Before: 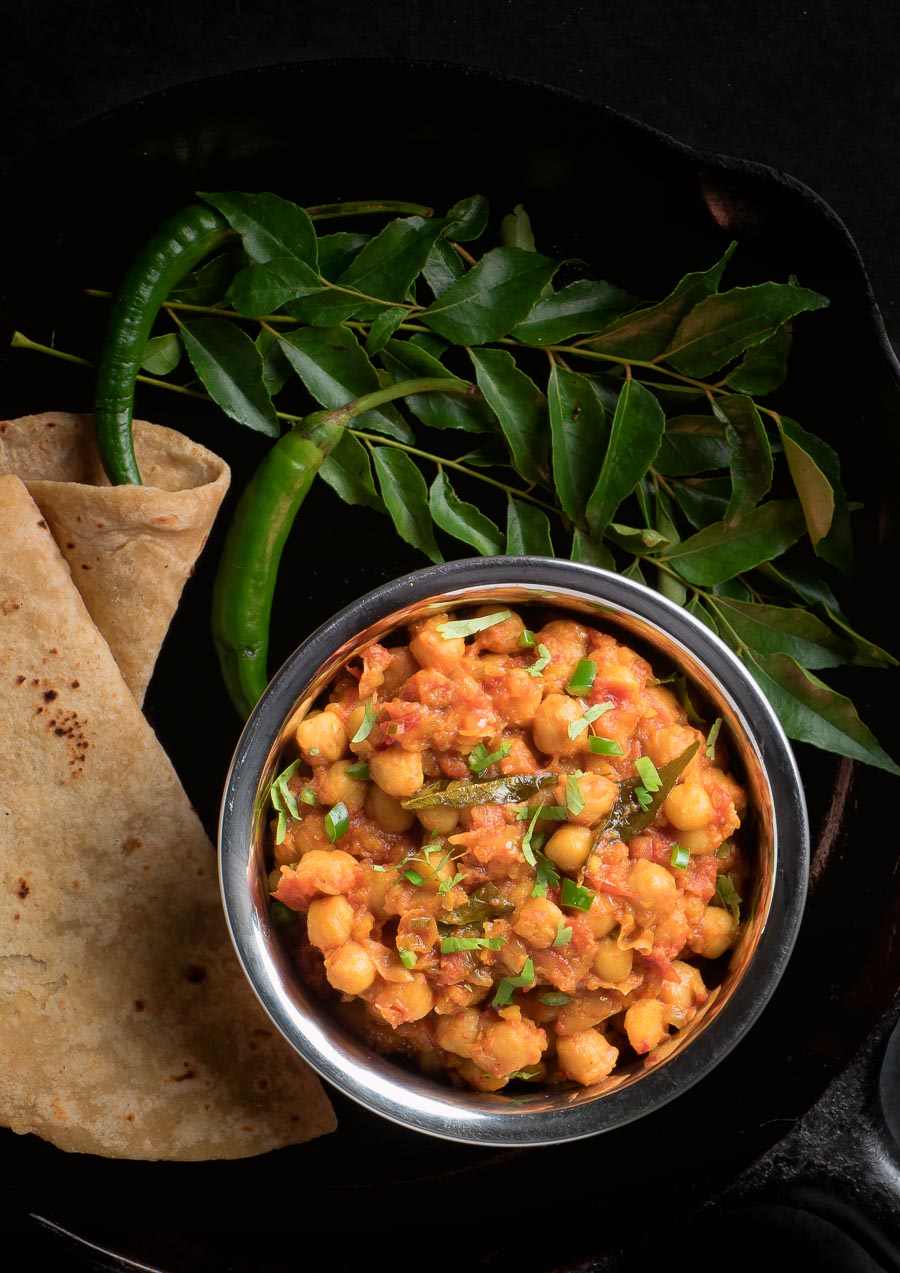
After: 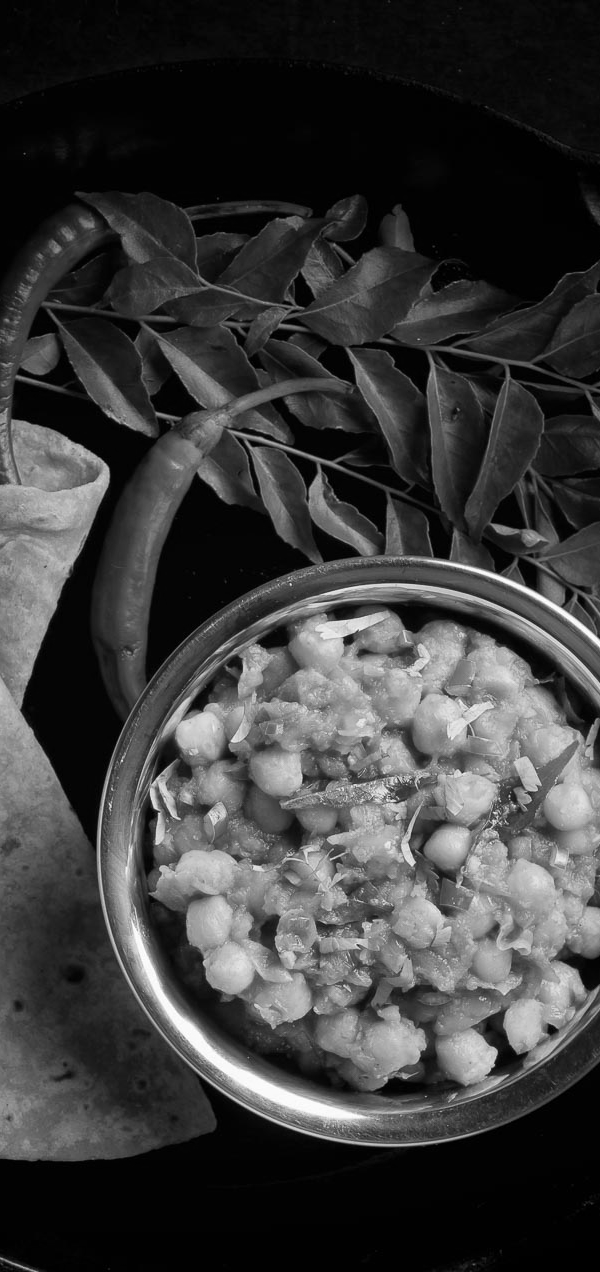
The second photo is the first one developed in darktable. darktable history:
color calibration: illuminant as shot in camera, x 0.358, y 0.373, temperature 4628.91 K
crop and rotate: left 13.537%, right 19.796%
monochrome: on, module defaults
color correction: saturation 0.99
